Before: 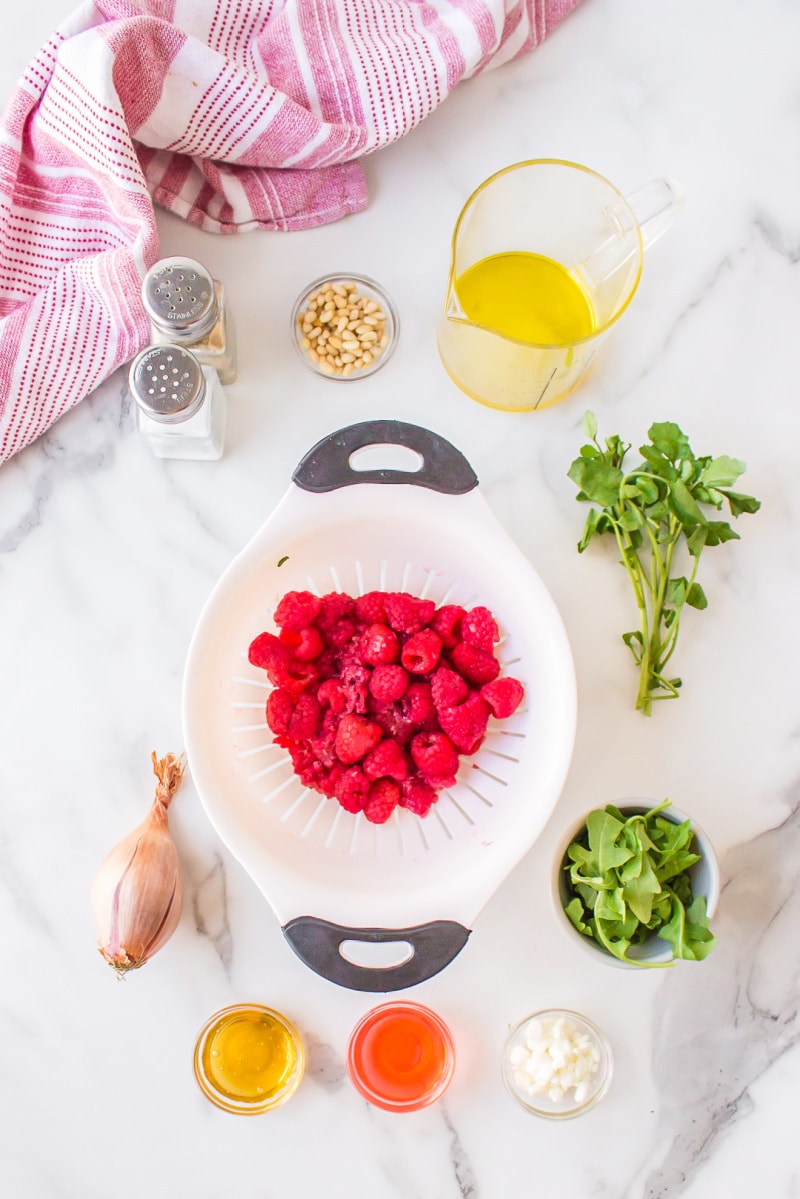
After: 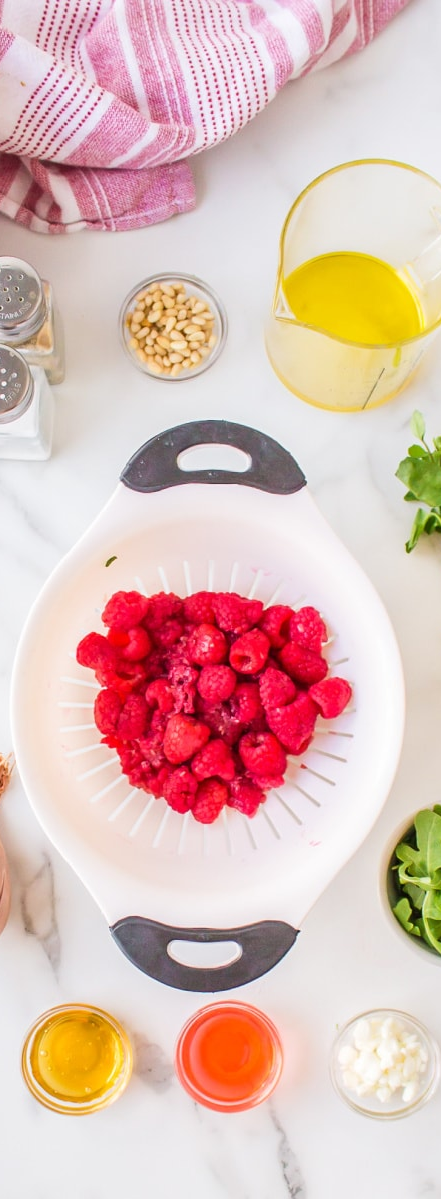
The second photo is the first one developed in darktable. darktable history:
base curve: preserve colors none
crop: left 21.511%, right 22.577%
